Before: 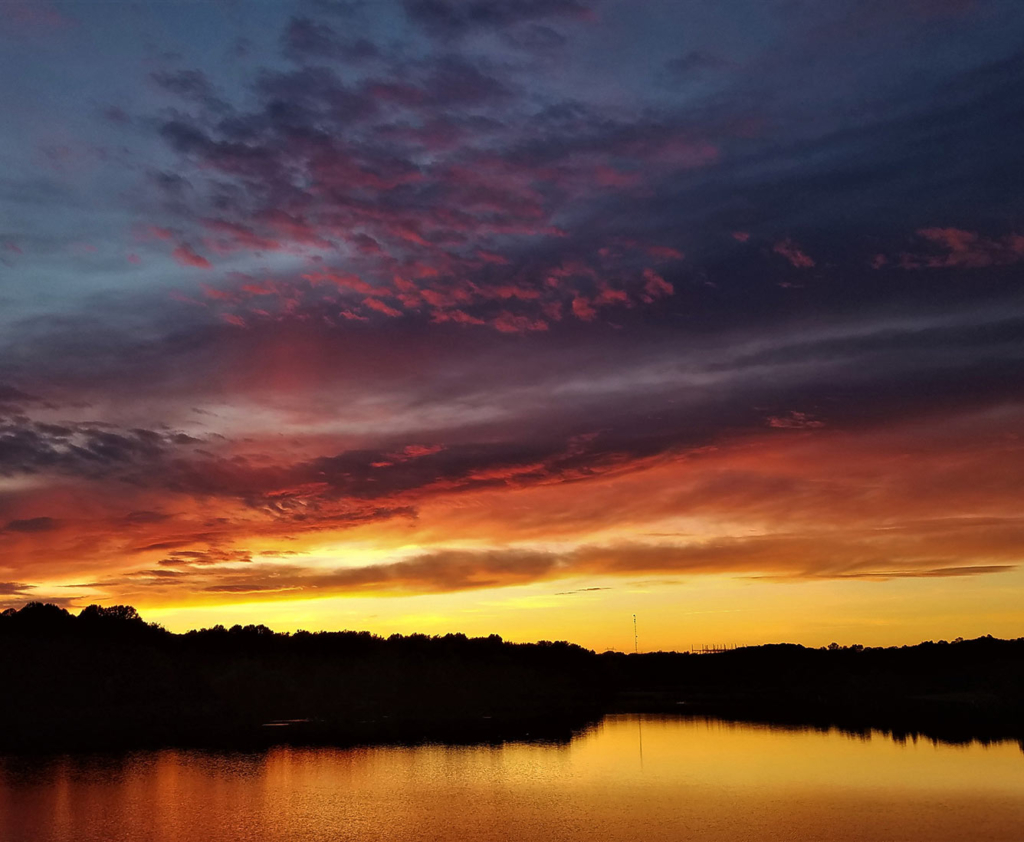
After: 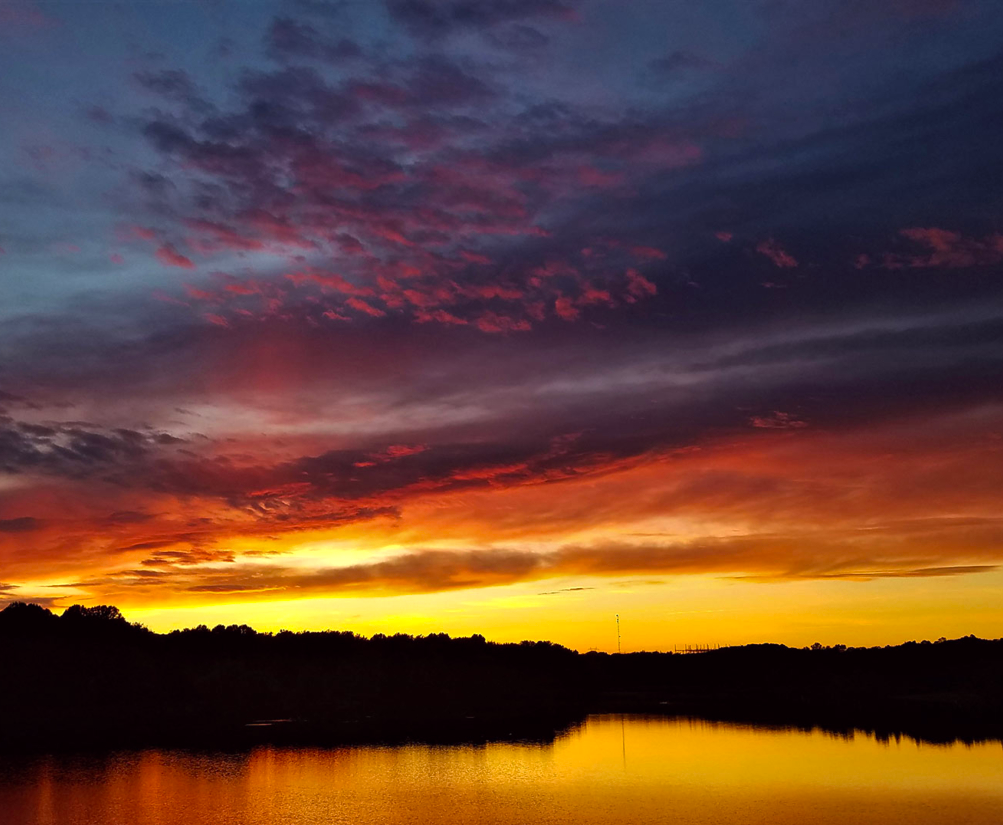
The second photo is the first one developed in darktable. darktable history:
color balance: lift [1, 1, 0.999, 1.001], gamma [1, 1.003, 1.005, 0.995], gain [1, 0.992, 0.988, 1.012], contrast 5%, output saturation 110%
crop: left 1.743%, right 0.268%, bottom 2.011%
